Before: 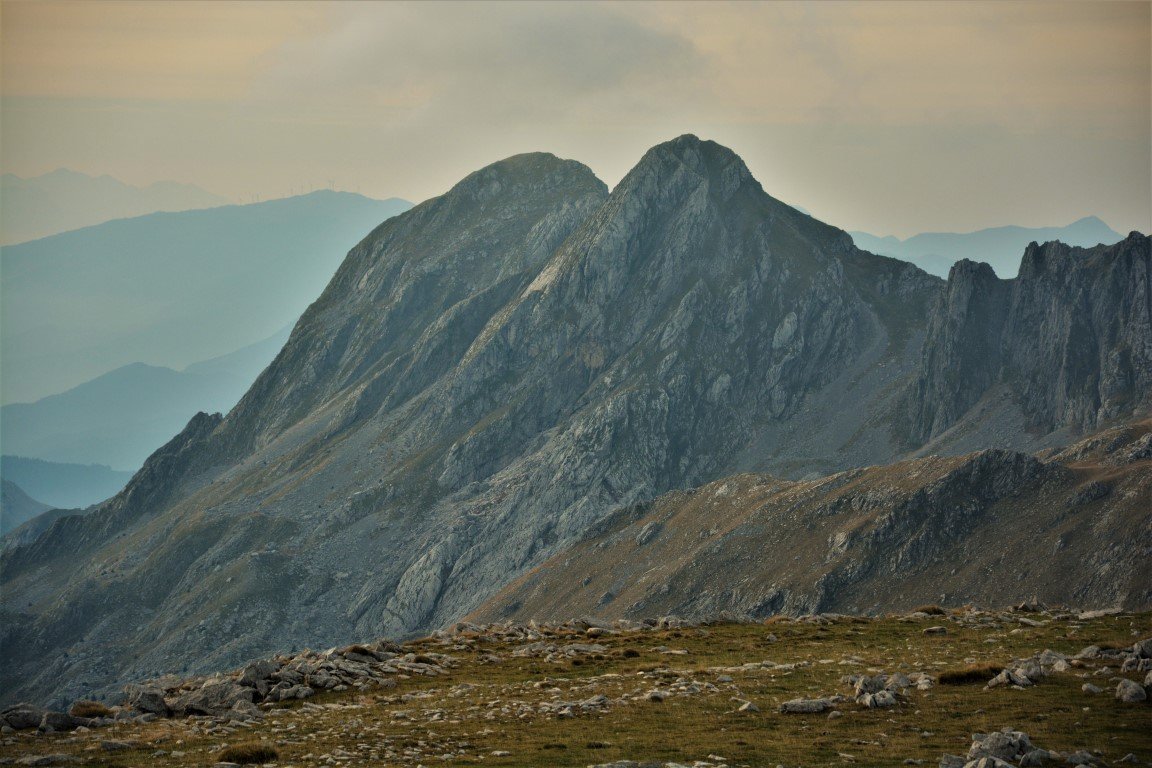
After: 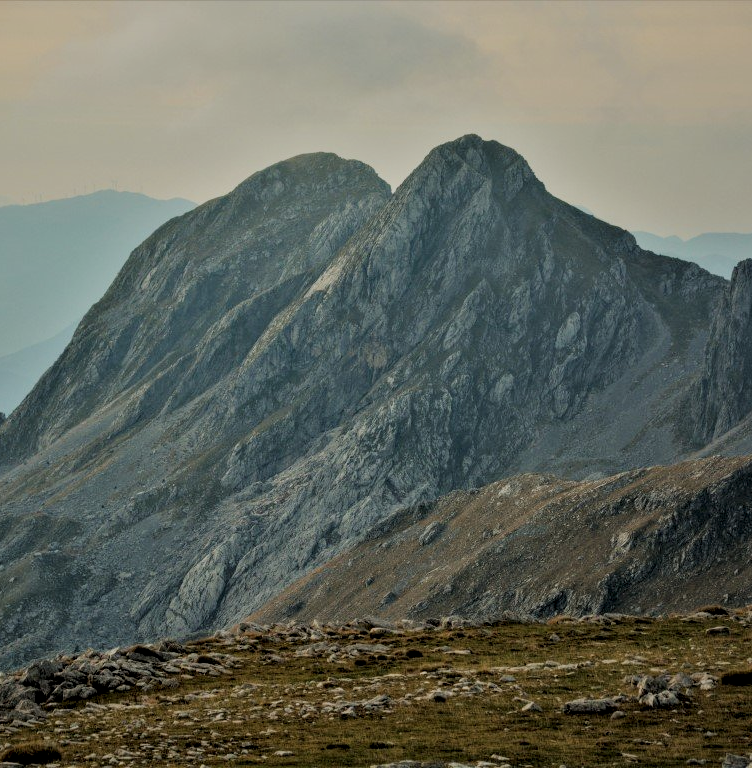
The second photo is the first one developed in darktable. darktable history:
local contrast: detail 130%
filmic rgb: black relative exposure -7.33 EV, white relative exposure 5.08 EV, hardness 3.22
crop and rotate: left 18.864%, right 15.826%
